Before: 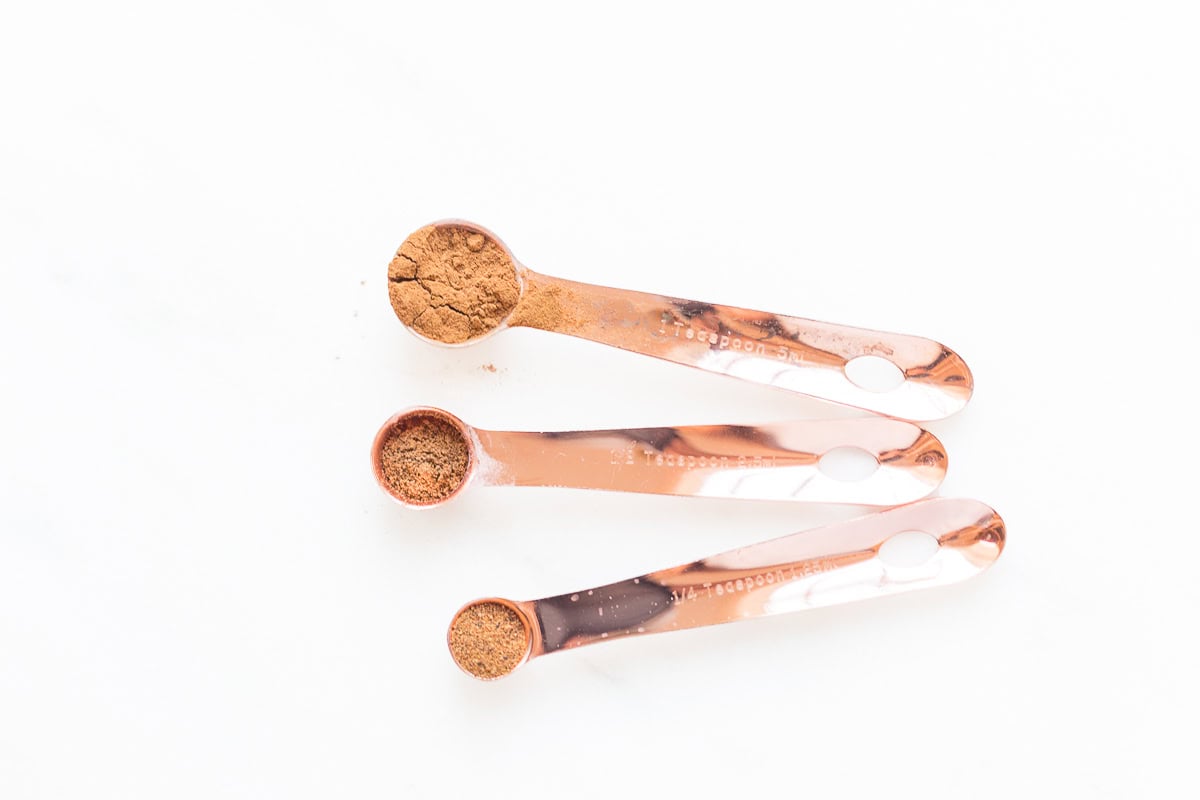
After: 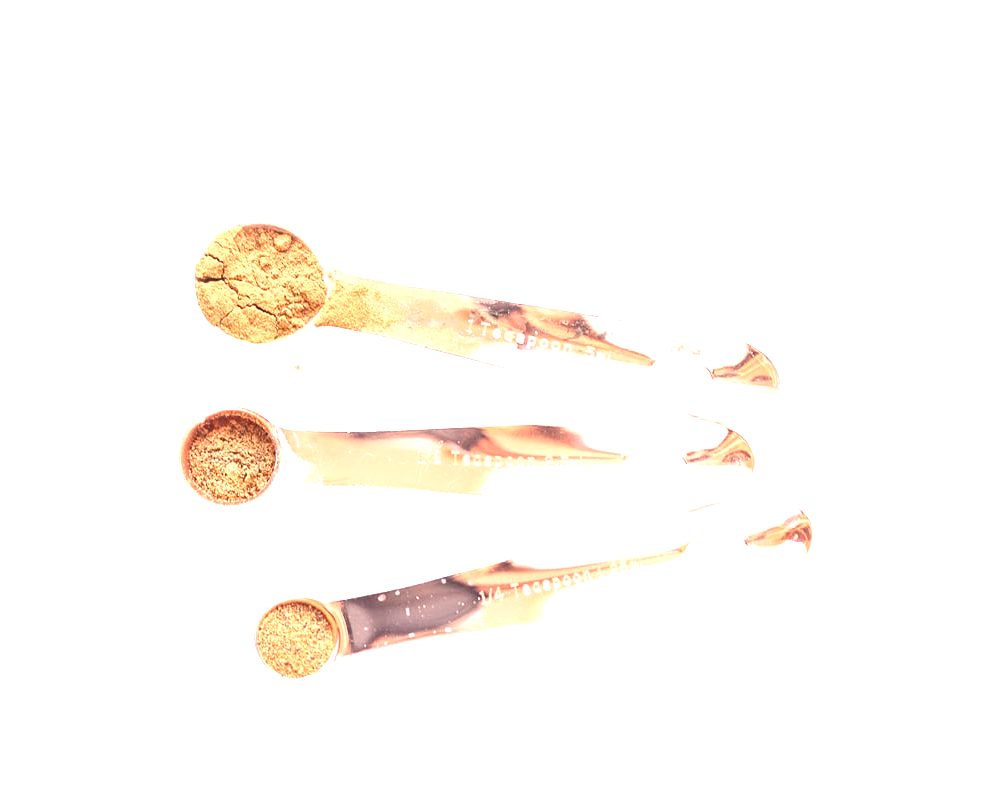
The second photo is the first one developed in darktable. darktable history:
exposure: black level correction 0, exposure 1.097 EV, compensate highlight preservation false
crop: left 16.143%
